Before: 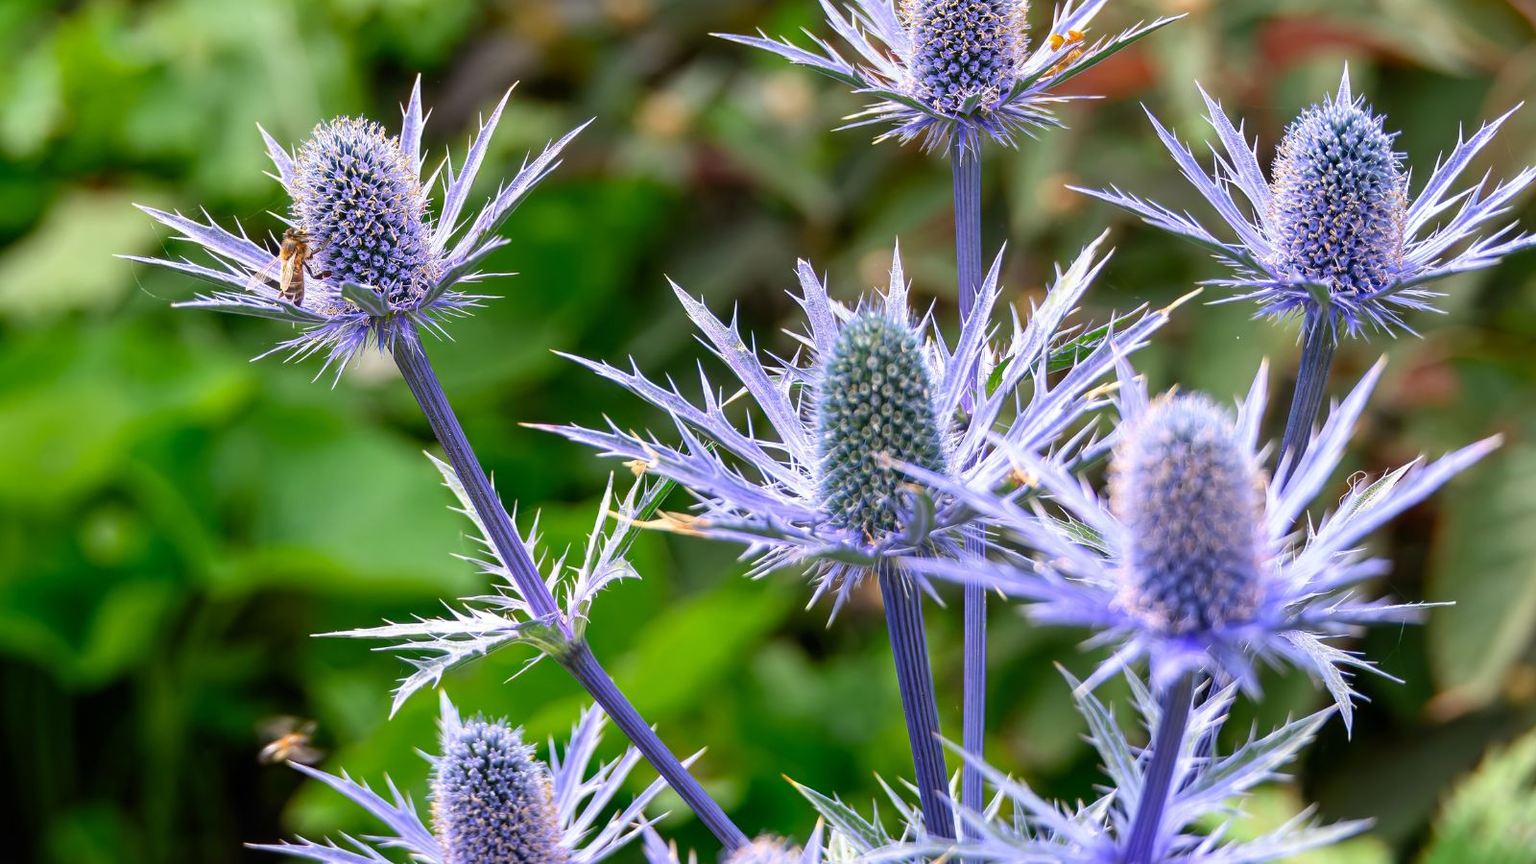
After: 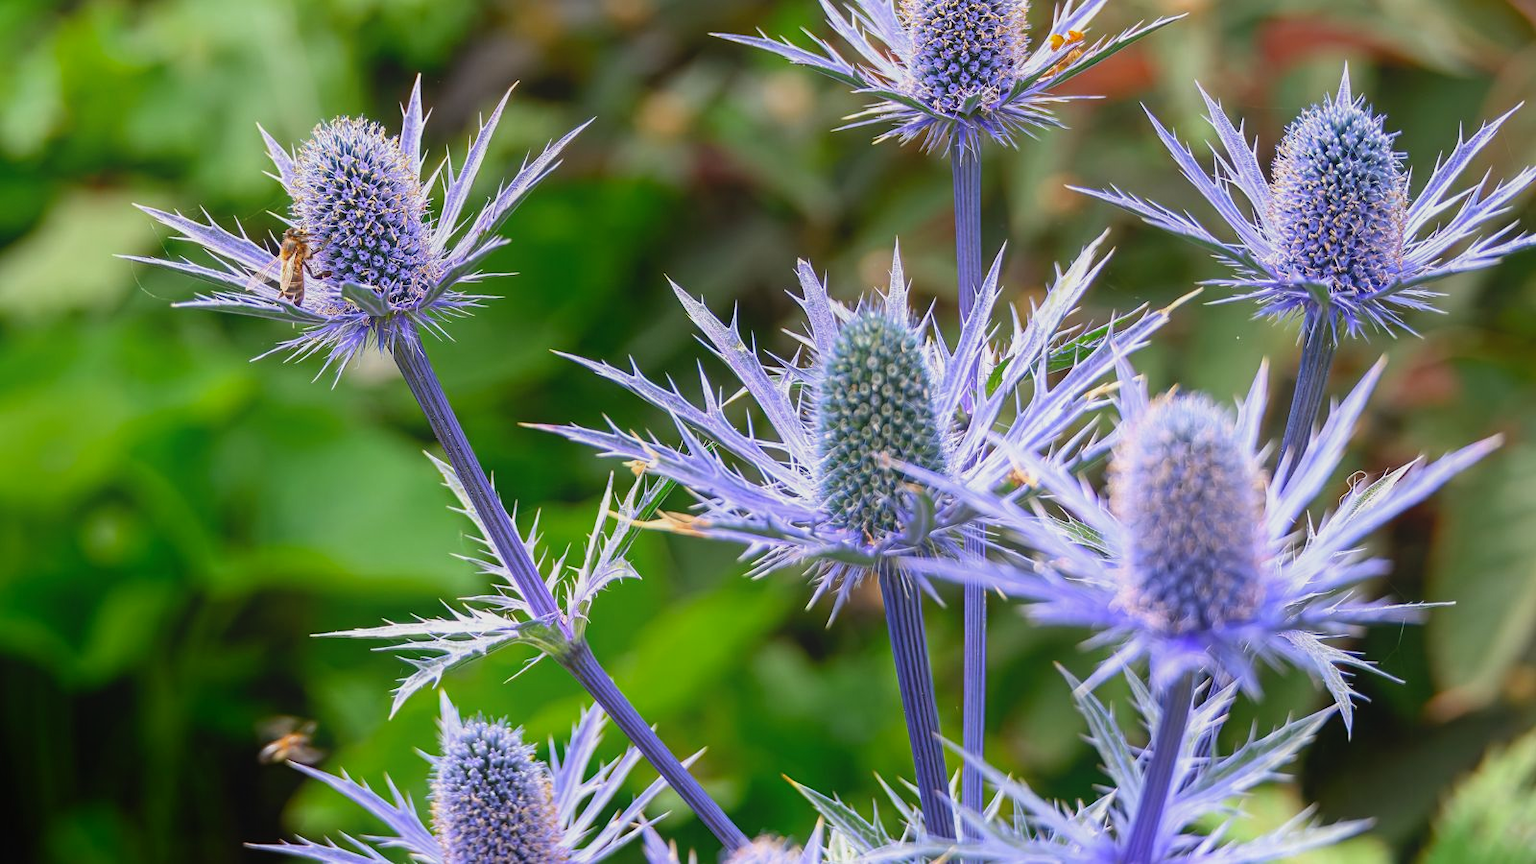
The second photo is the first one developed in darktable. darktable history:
contrast equalizer: y [[0.439, 0.44, 0.442, 0.457, 0.493, 0.498], [0.5 ×6], [0.5 ×6], [0 ×6], [0 ×6]]
